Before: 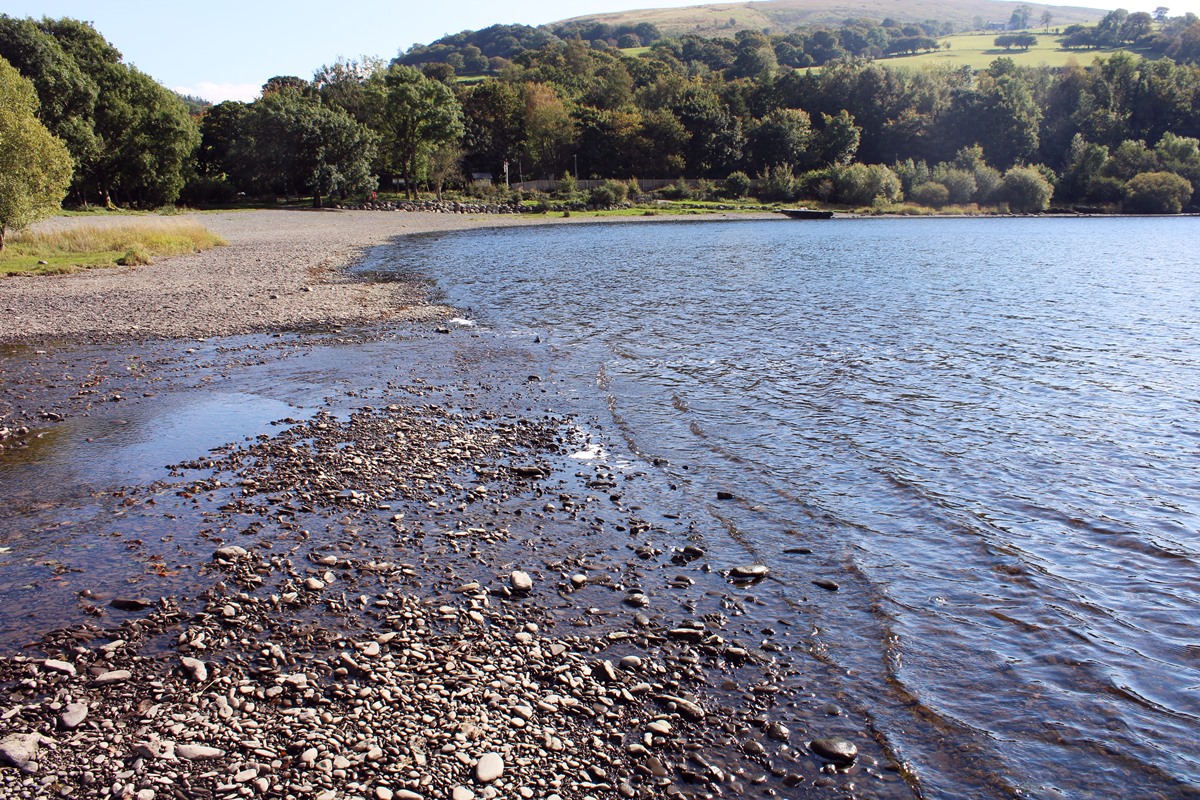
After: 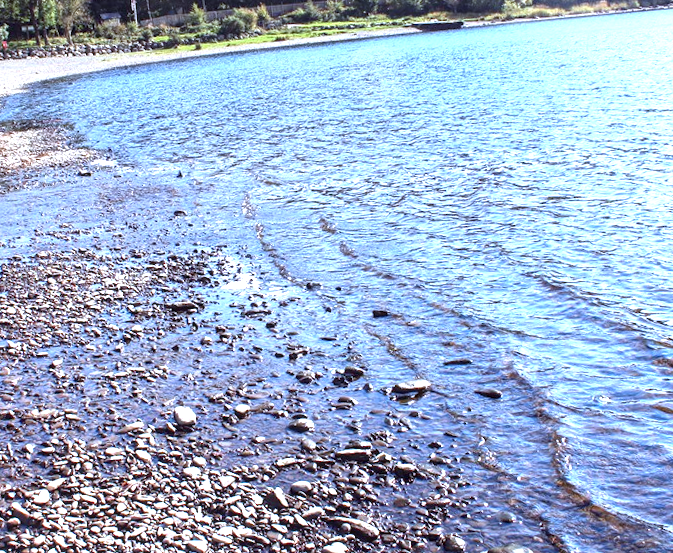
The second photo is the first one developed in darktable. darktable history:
crop and rotate: left 28.256%, top 17.734%, right 12.656%, bottom 3.573%
exposure: exposure 1.223 EV, compensate highlight preservation false
color calibration: illuminant as shot in camera, x 0.378, y 0.381, temperature 4093.13 K, saturation algorithm version 1 (2020)
local contrast: on, module defaults
rotate and perspective: rotation -5°, crop left 0.05, crop right 0.952, crop top 0.11, crop bottom 0.89
